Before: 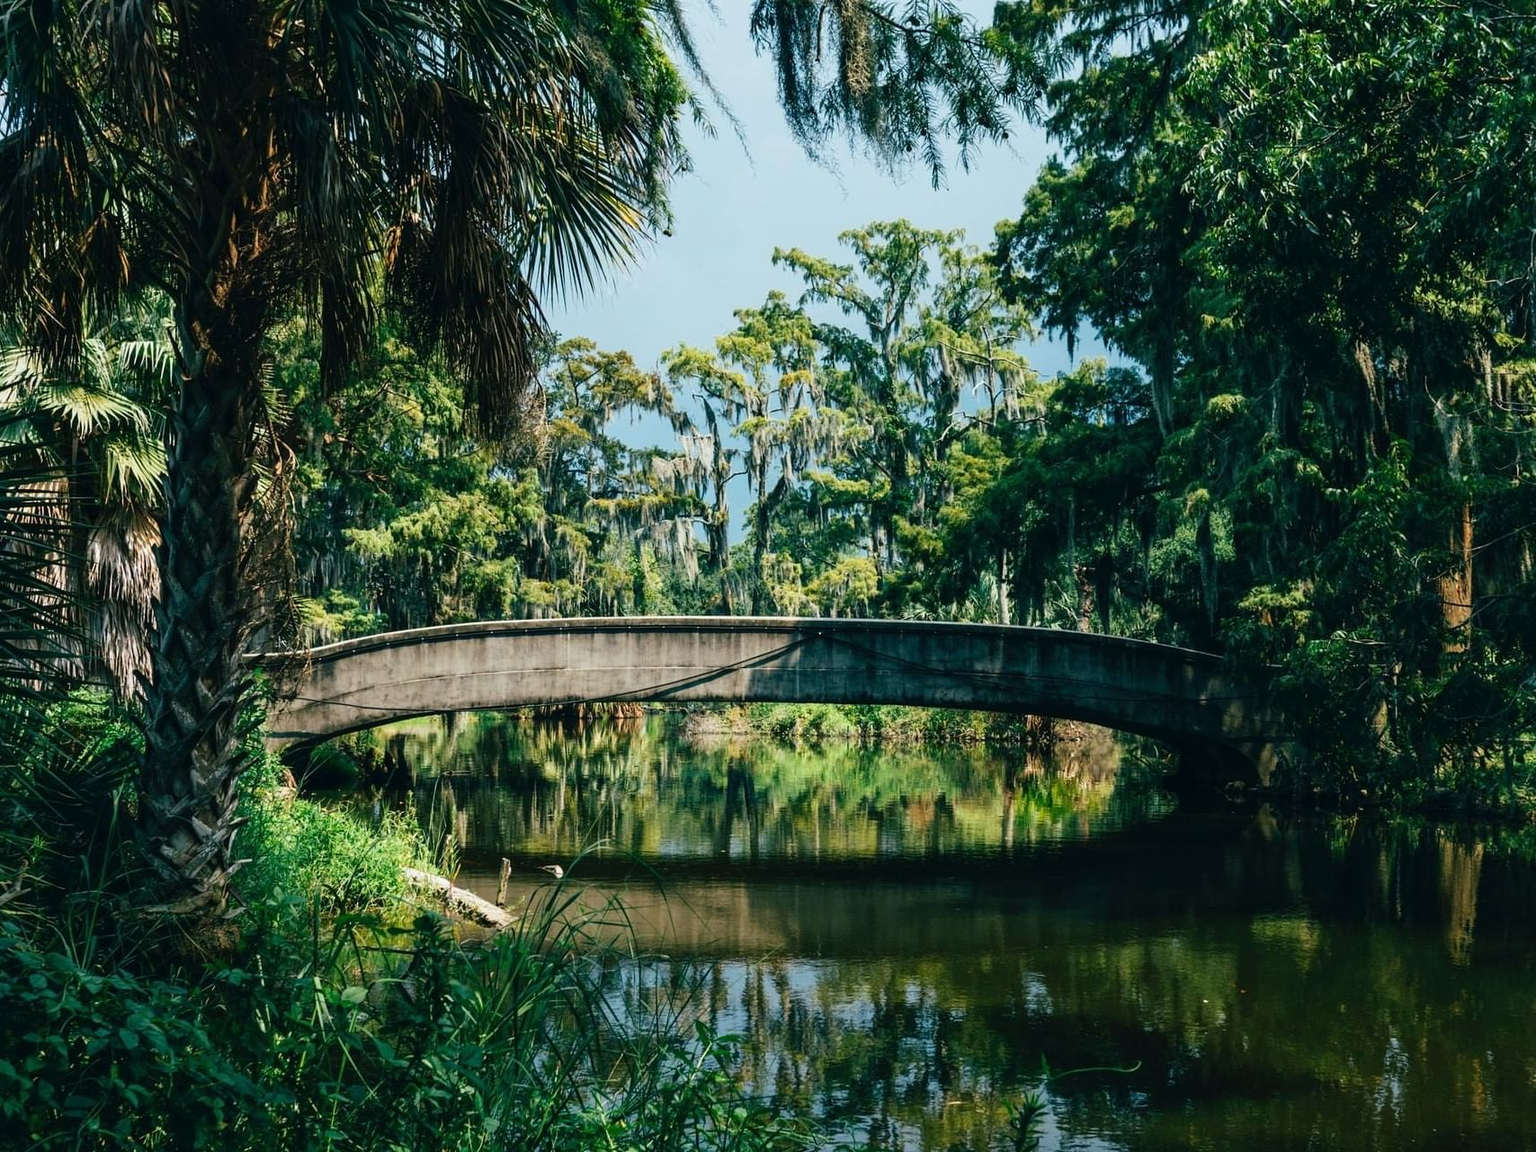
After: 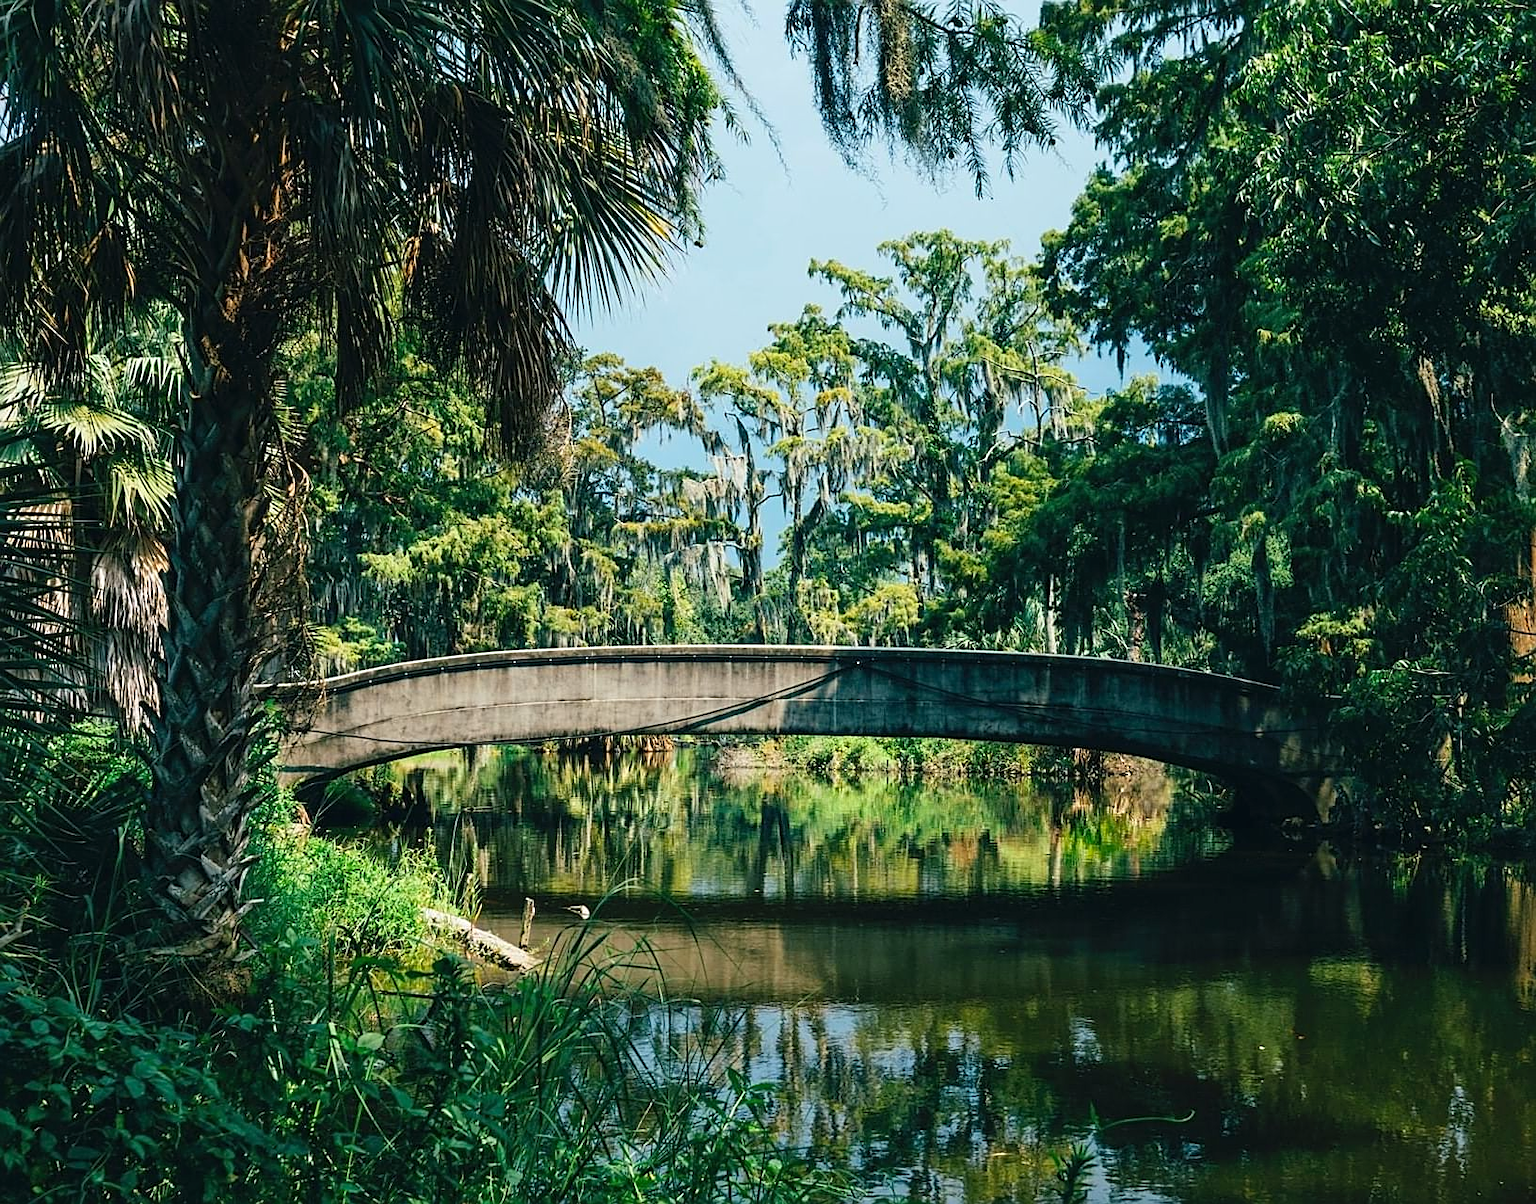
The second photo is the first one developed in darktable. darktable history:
crop: right 4.421%, bottom 0.048%
contrast brightness saturation: contrast 0.033, brightness 0.069, saturation 0.125
sharpen: amount 0.499
